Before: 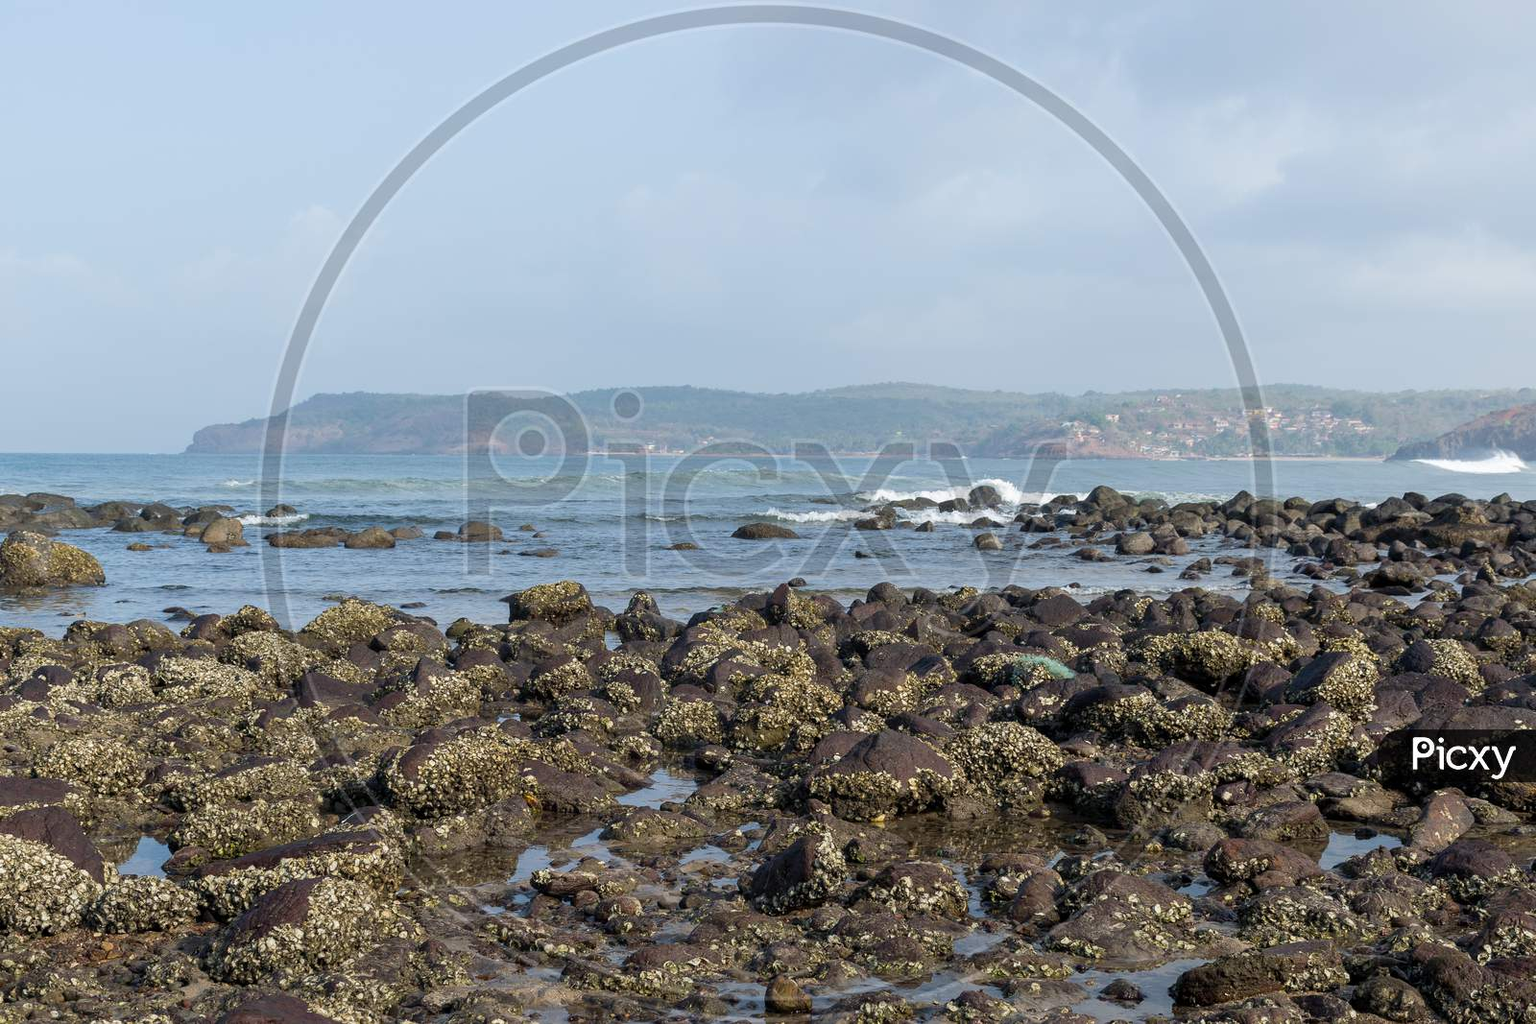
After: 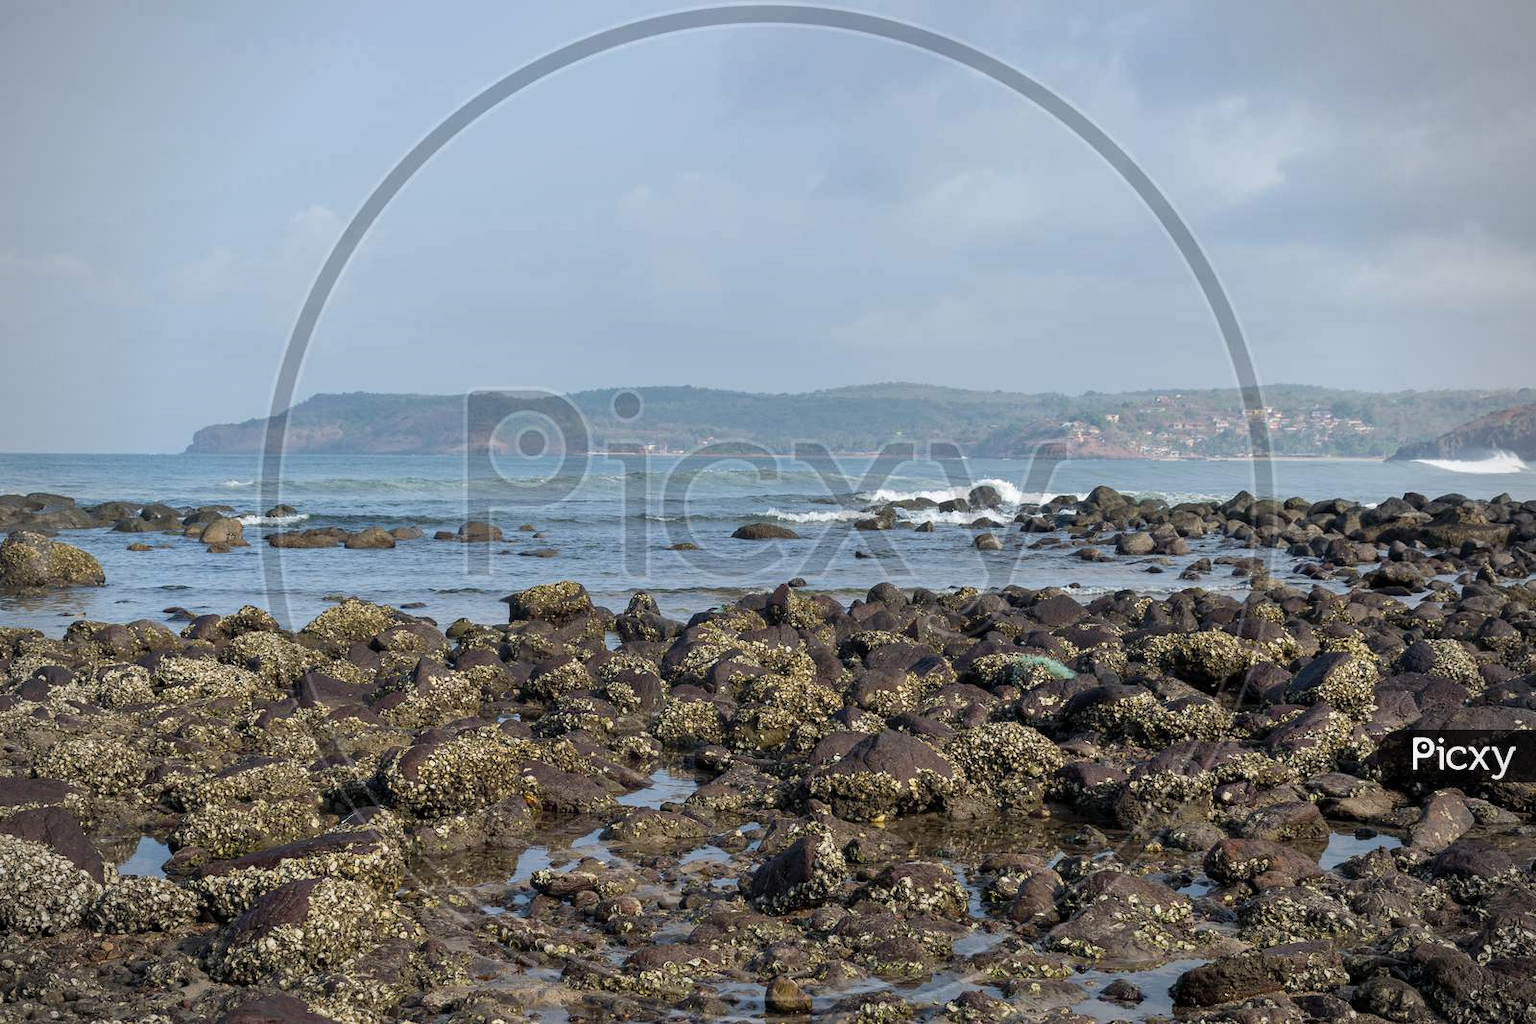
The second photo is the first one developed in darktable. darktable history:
shadows and highlights: shadows 33.86, highlights -46.33, compress 49.86%, soften with gaussian
vignetting: on, module defaults
